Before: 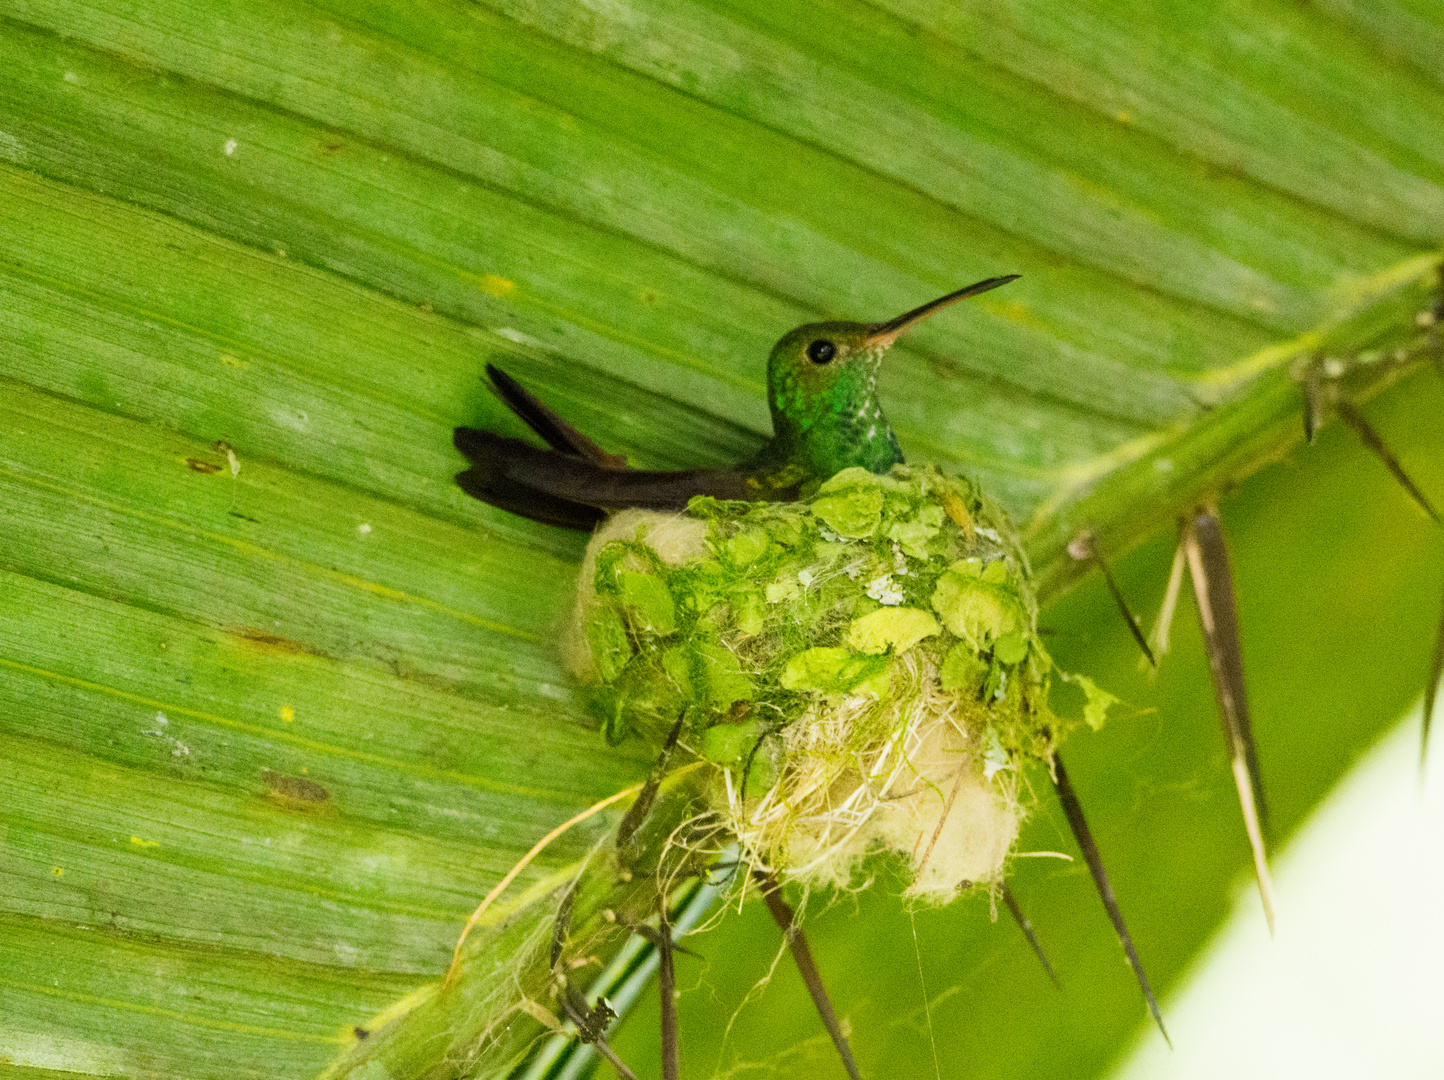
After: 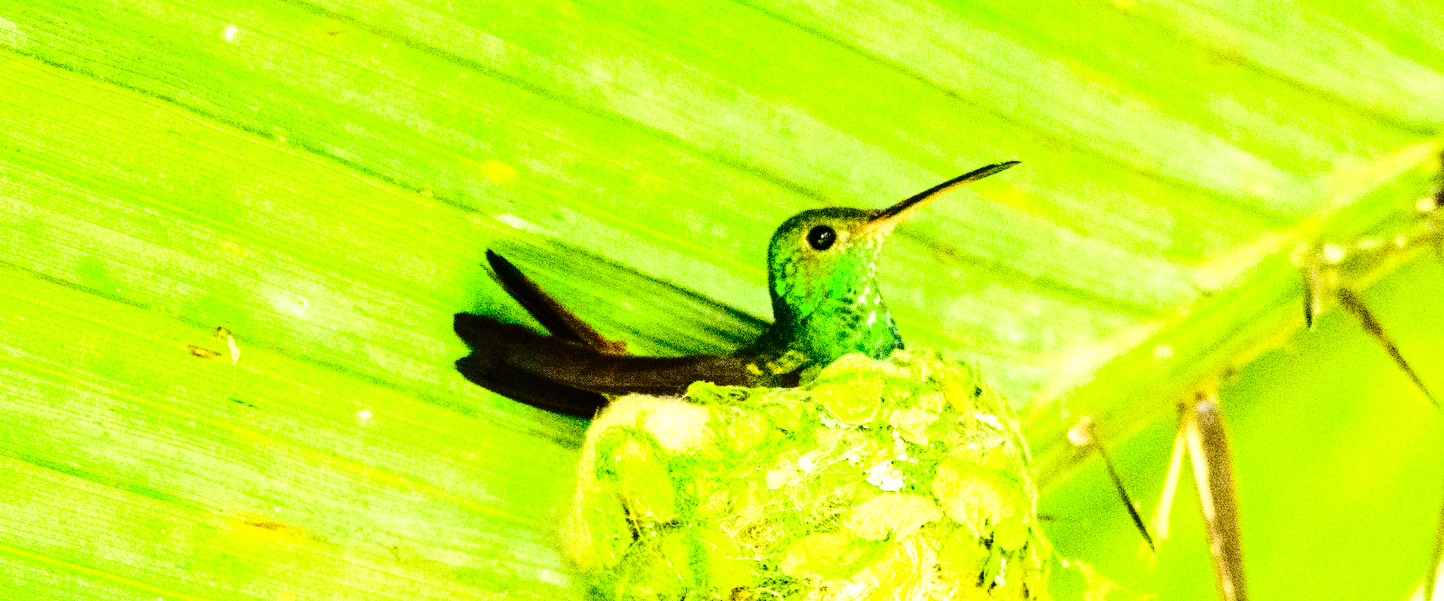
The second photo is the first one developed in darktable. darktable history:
base curve: curves: ch0 [(0, 0) (0.032, 0.037) (0.105, 0.228) (0.435, 0.76) (0.856, 0.983) (1, 1)], preserve colors none
crop and rotate: top 10.63%, bottom 33.7%
contrast brightness saturation: contrast 0.415, brightness 0.043, saturation 0.252
tone curve: curves: ch0 [(0, 0) (0.915, 0.89) (1, 1)], preserve colors none
exposure: black level correction 0, exposure 0.703 EV, compensate highlight preservation false
